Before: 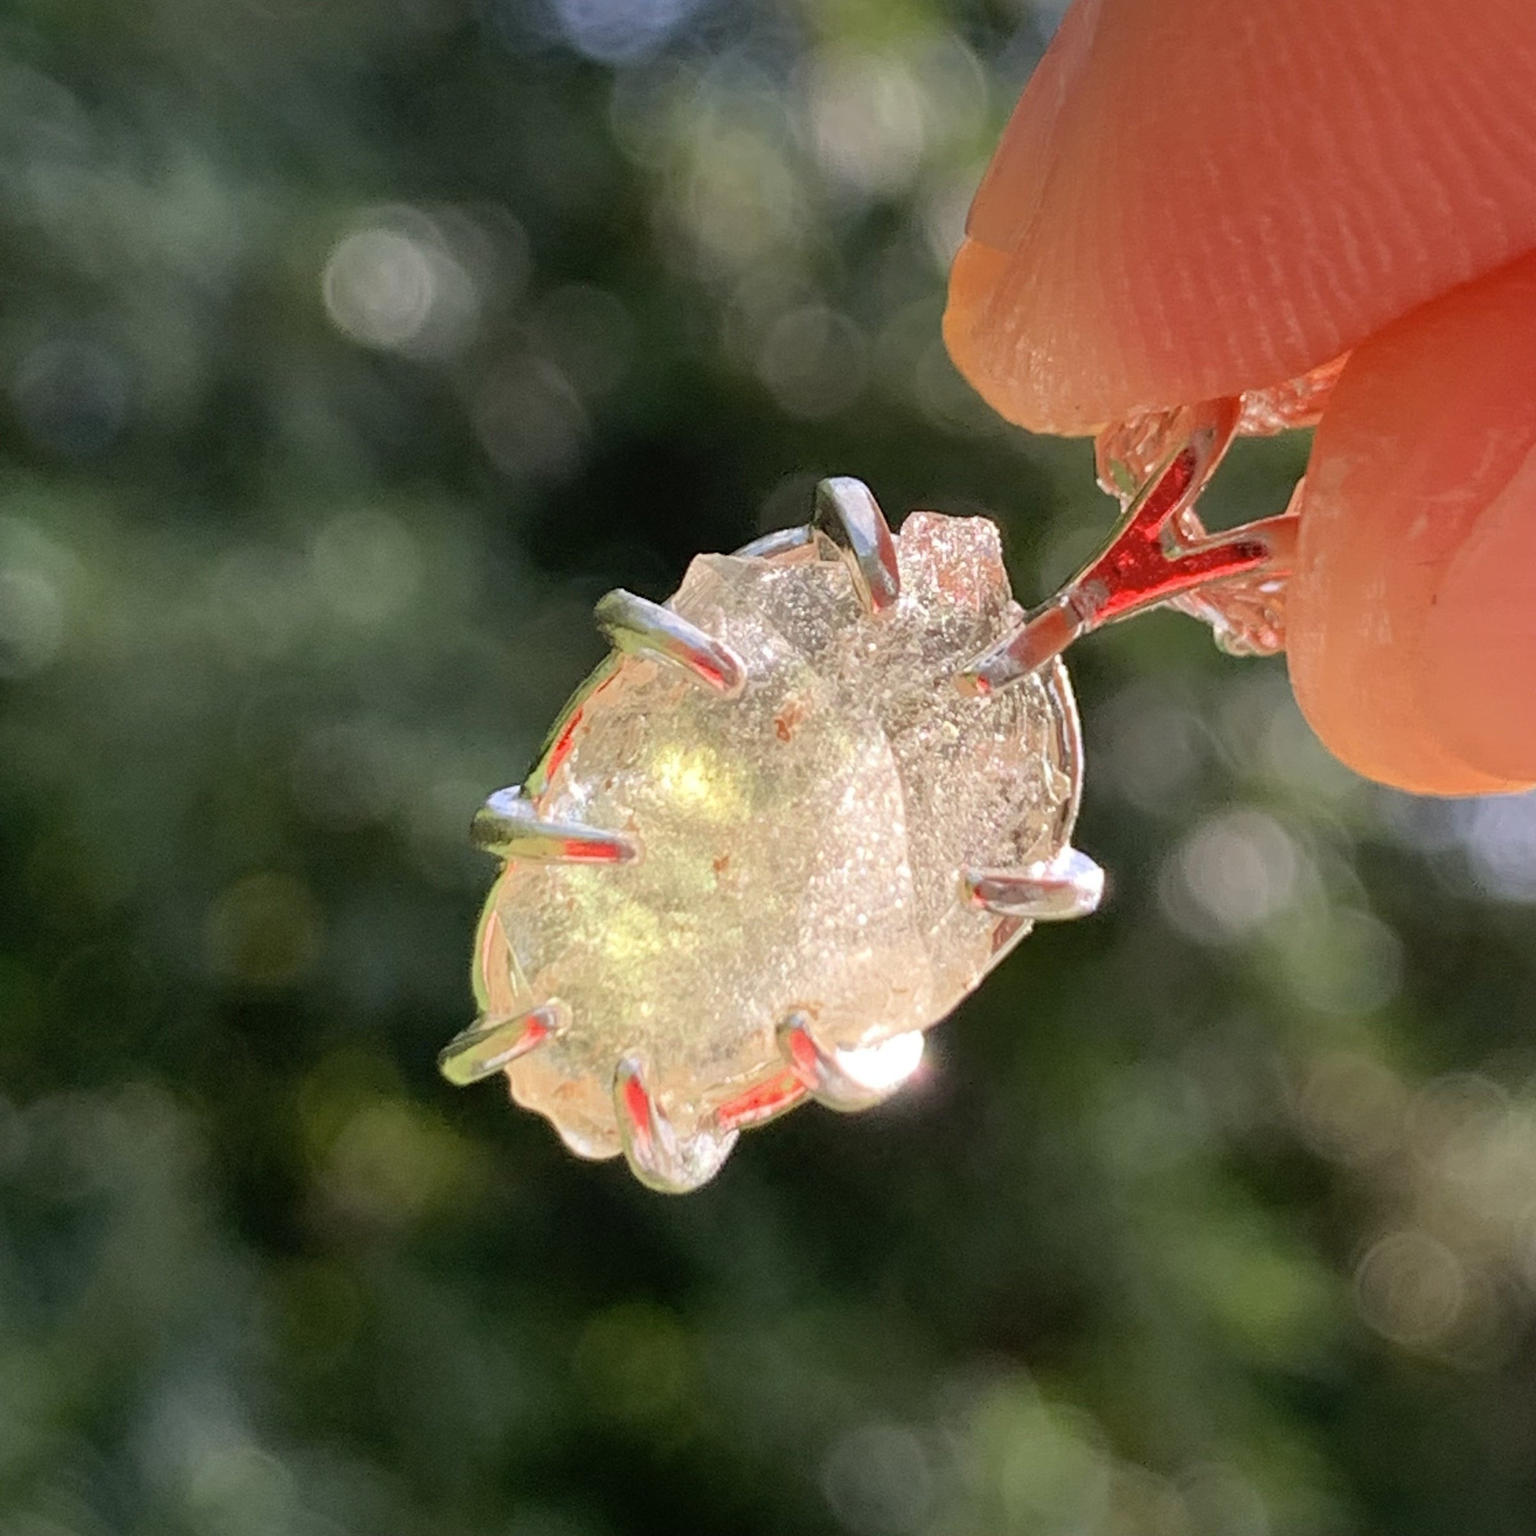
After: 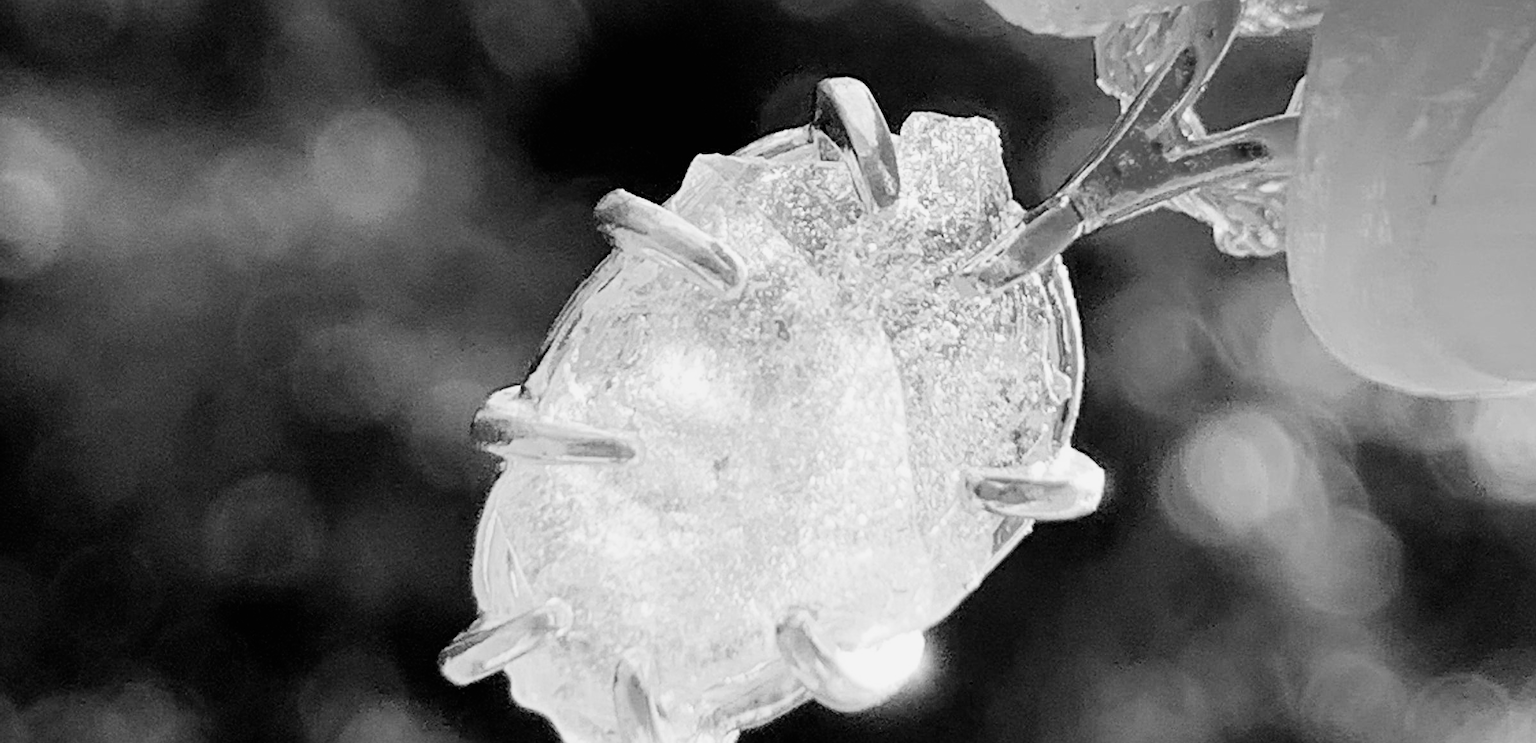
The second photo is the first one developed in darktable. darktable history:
filmic rgb: black relative exposure -5 EV, white relative exposure 3.5 EV, hardness 3.19, contrast 1.2, highlights saturation mix -30%
crop and rotate: top 26.056%, bottom 25.543%
sharpen: on, module defaults
contrast brightness saturation: contrast 0.2, brightness 0.16, saturation 0.22
monochrome: a -3.63, b -0.465
